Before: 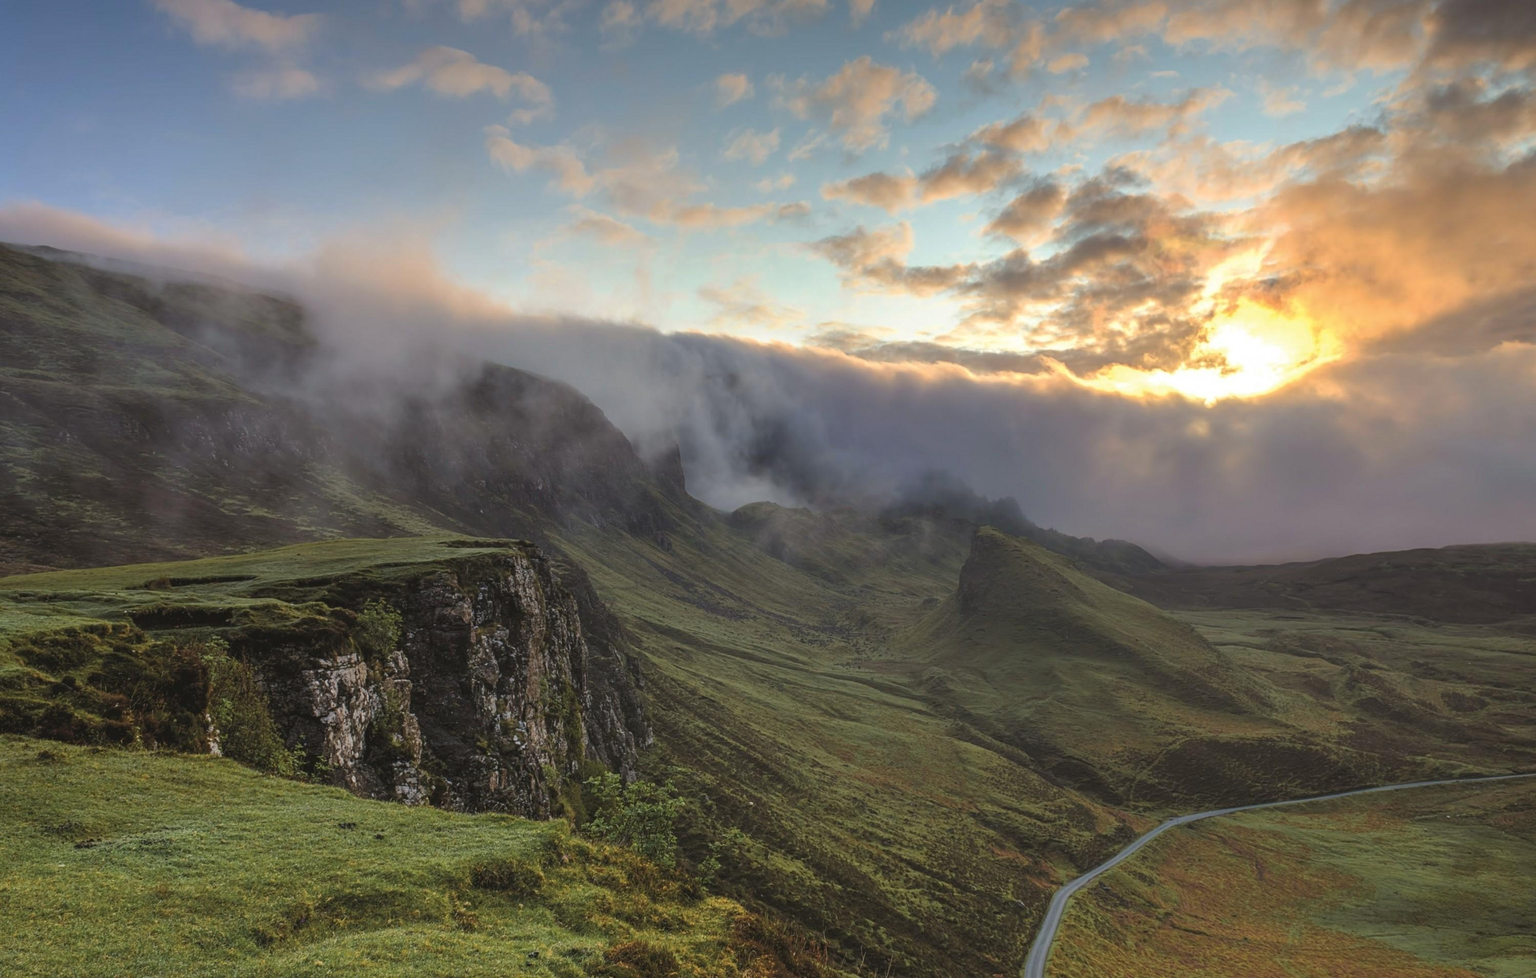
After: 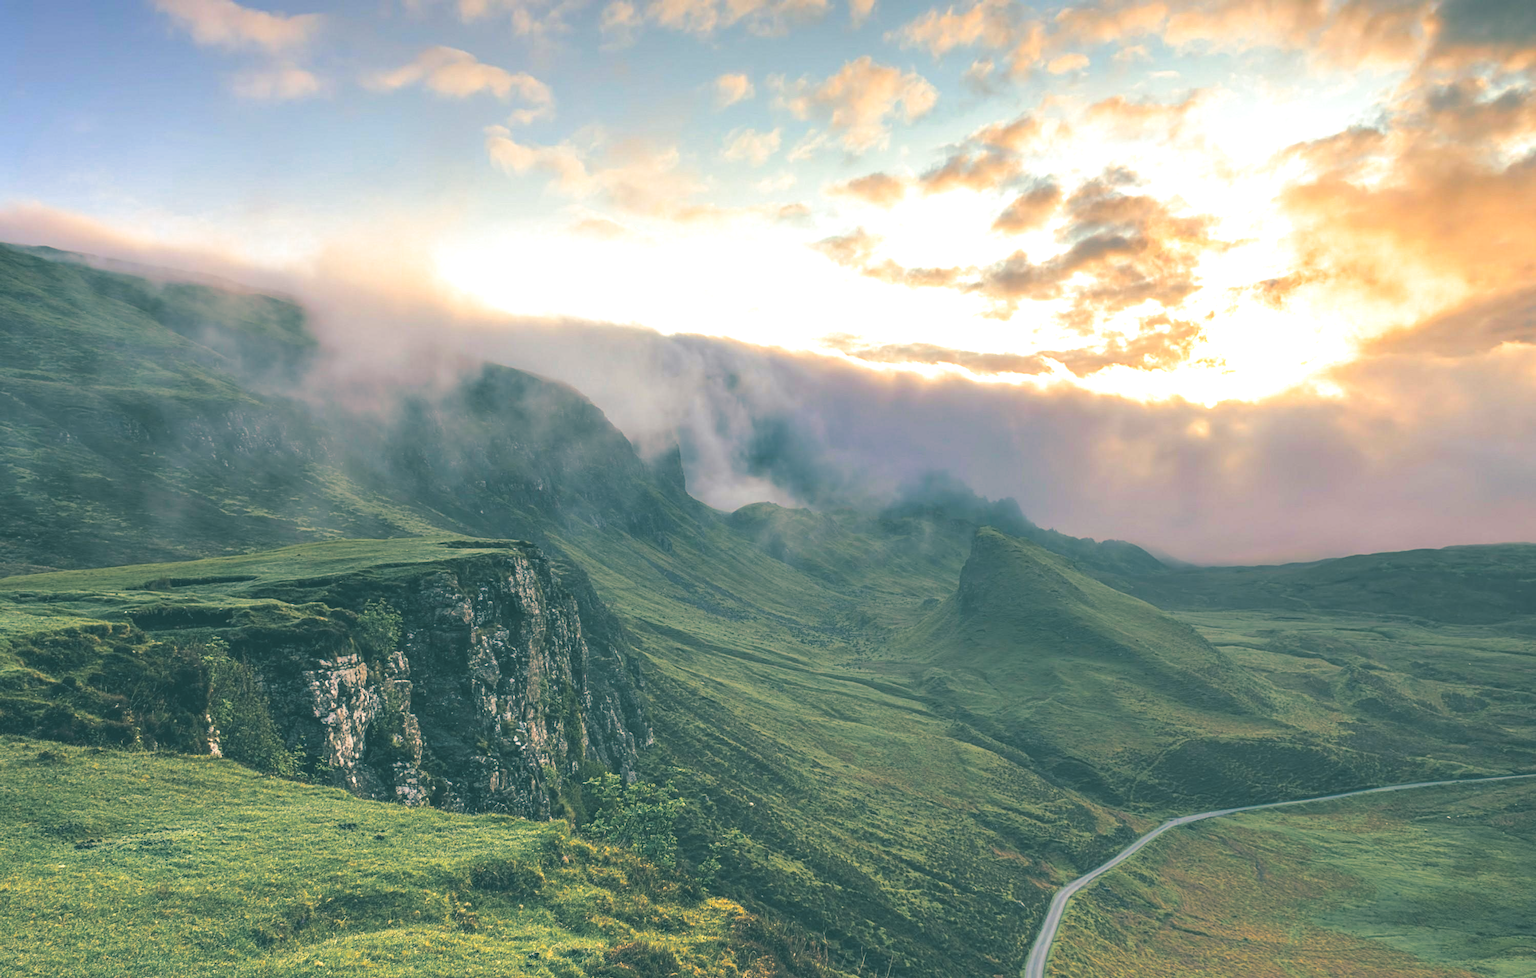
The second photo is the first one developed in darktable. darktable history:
color balance rgb: shadows lift › chroma 3%, shadows lift › hue 280.8°, power › hue 330°, highlights gain › chroma 3%, highlights gain › hue 75.6°, global offset › luminance 2%, perceptual saturation grading › global saturation 20%, perceptual saturation grading › highlights -25%, perceptual saturation grading › shadows 50%, global vibrance 20.33%
exposure: exposure 1 EV, compensate highlight preservation false
split-toning: shadows › hue 186.43°, highlights › hue 49.29°, compress 30.29%
